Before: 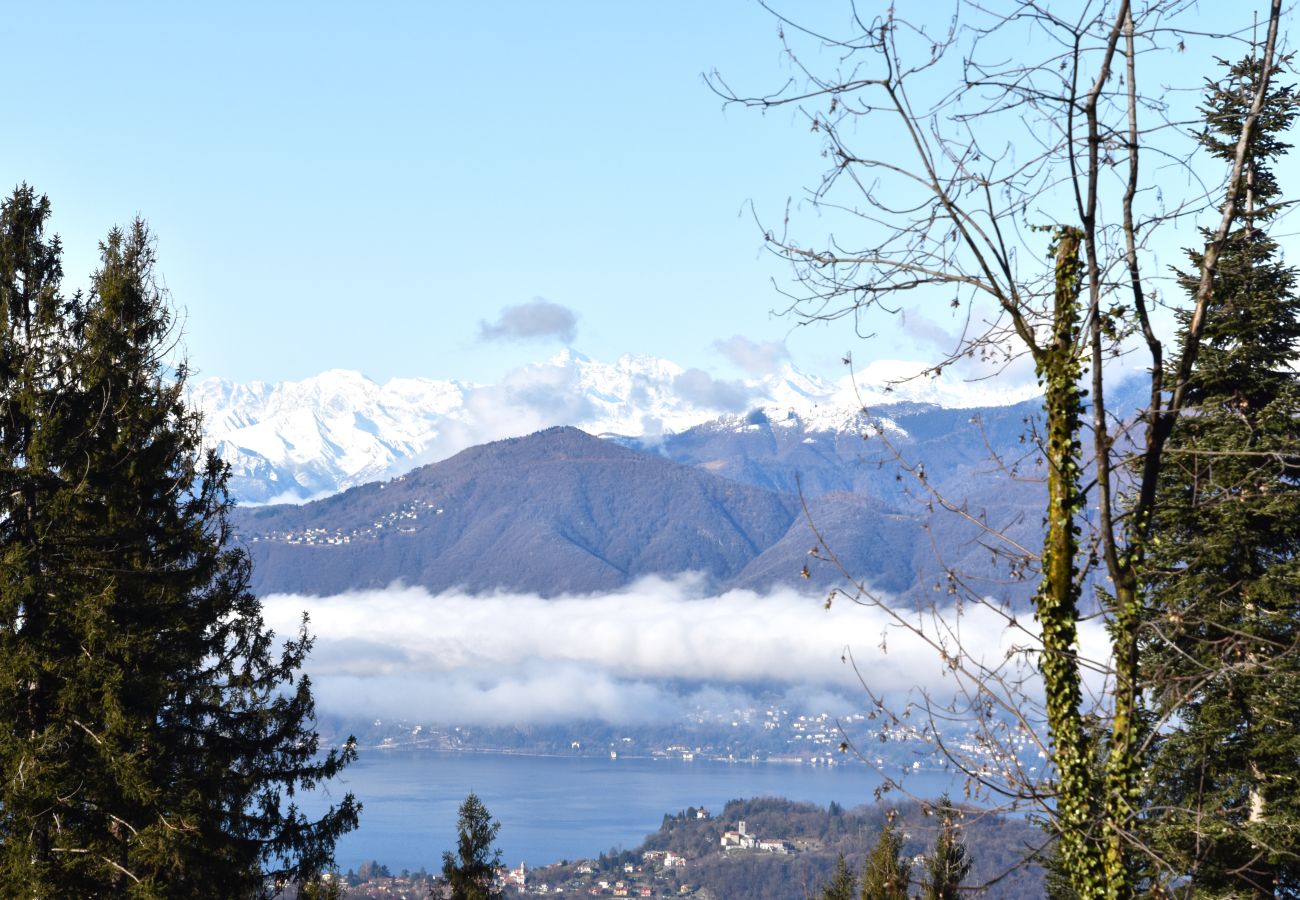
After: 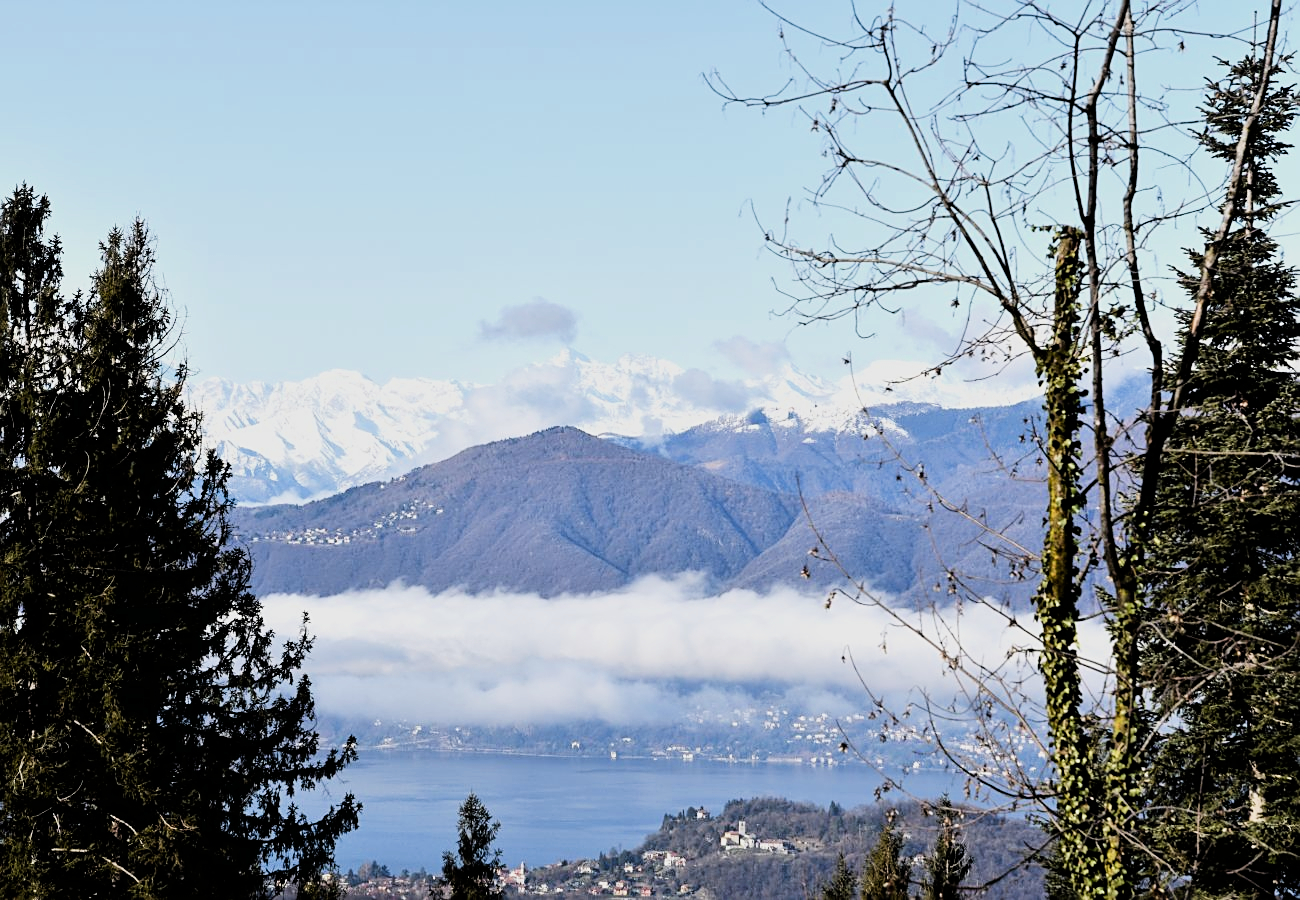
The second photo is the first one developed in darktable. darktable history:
sharpen: on, module defaults
filmic rgb: black relative exposure -5 EV, hardness 2.88, contrast 1.4
